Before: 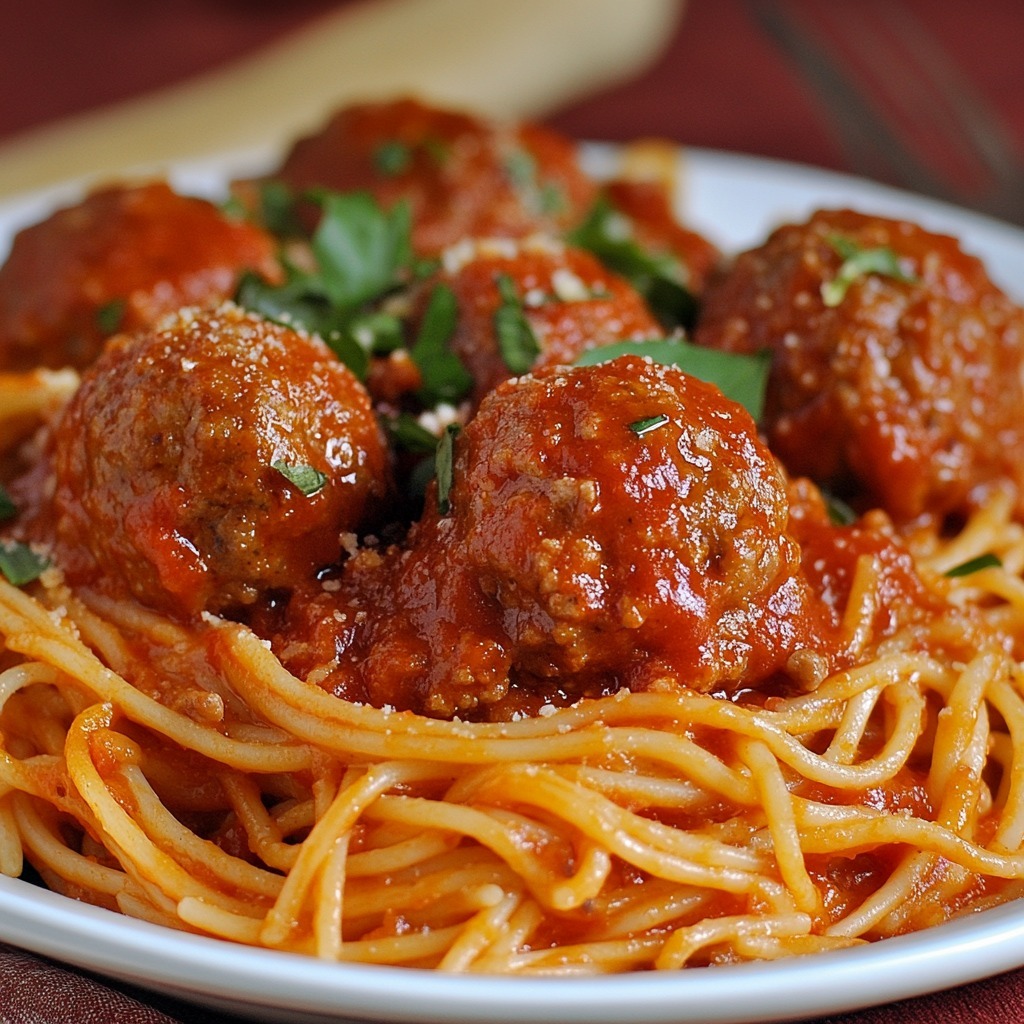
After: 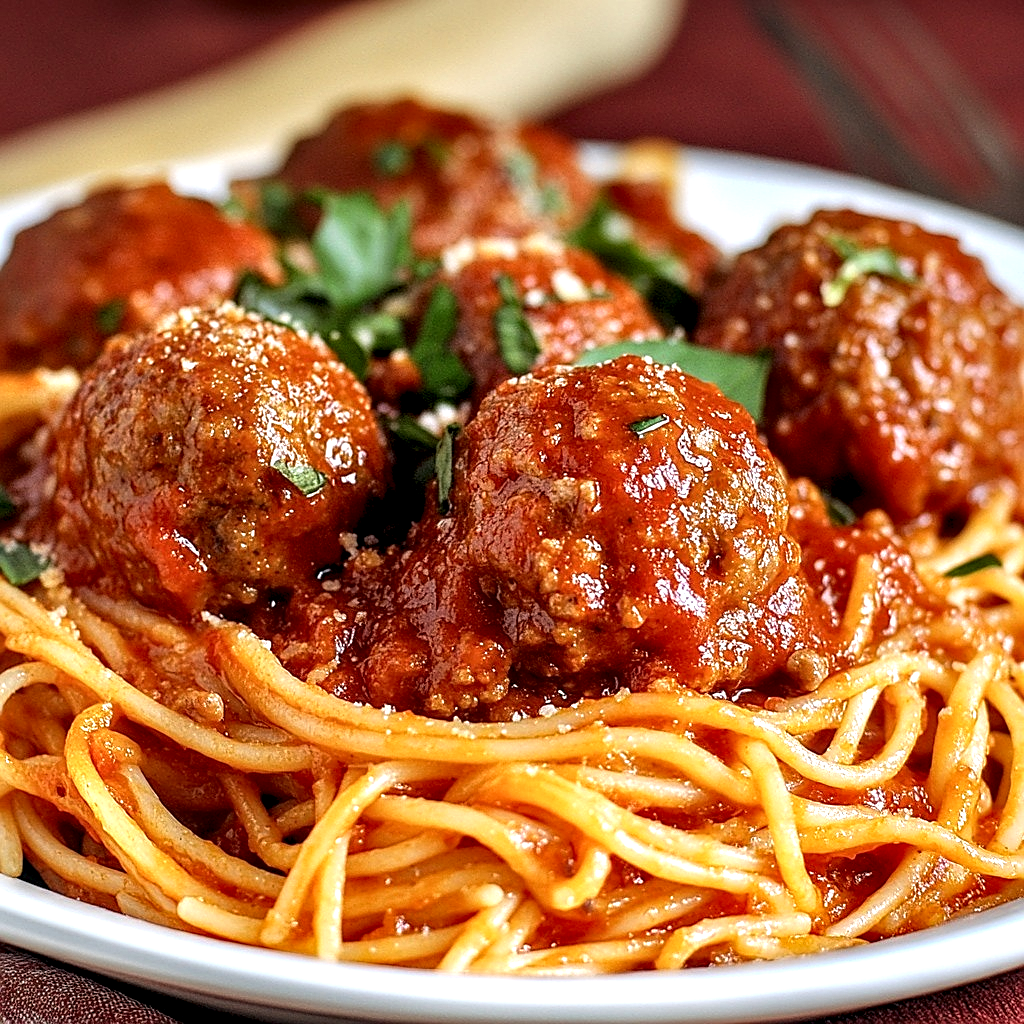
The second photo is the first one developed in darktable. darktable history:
sharpen: on, module defaults
exposure: exposure 0.574 EV, compensate highlight preservation false
local contrast: highlights 20%, shadows 70%, detail 170%
